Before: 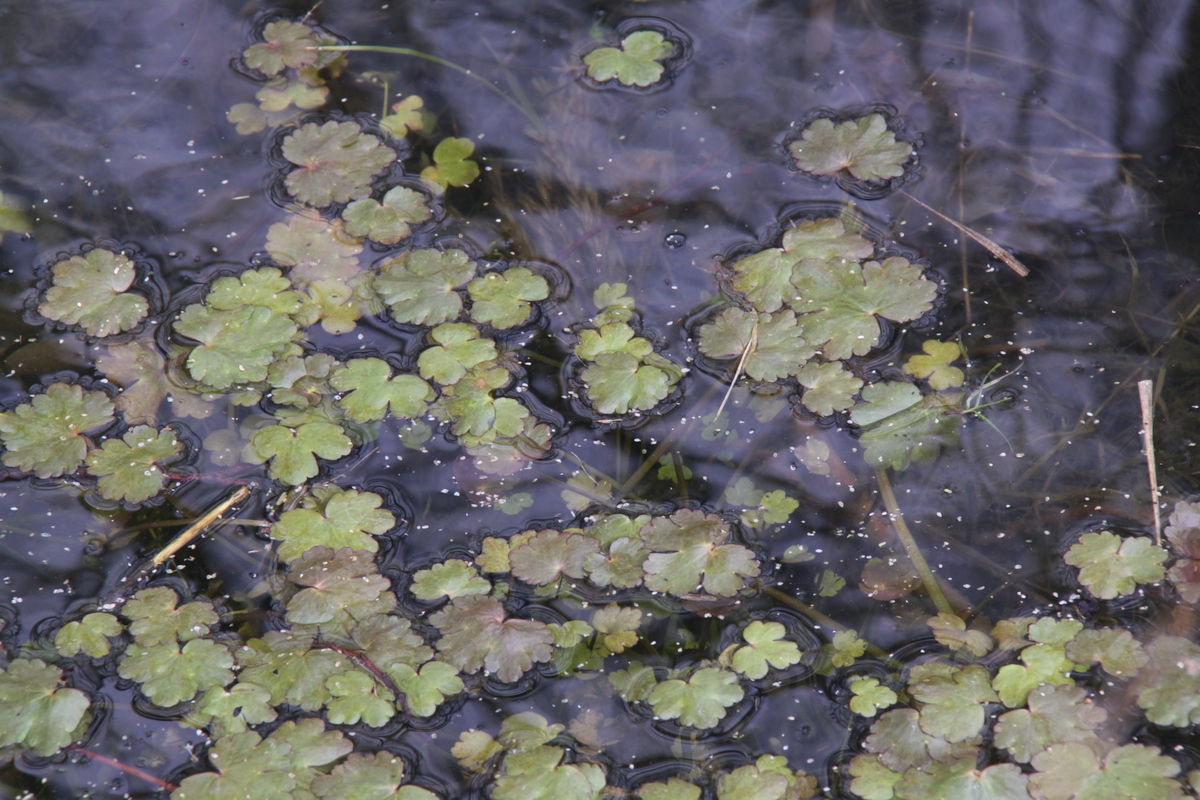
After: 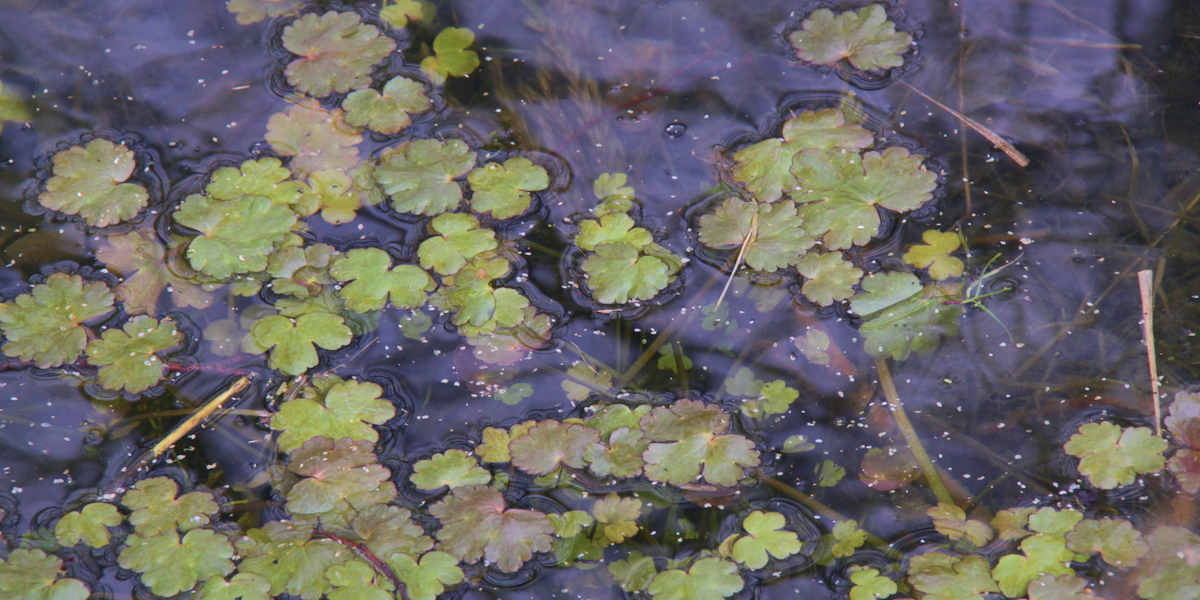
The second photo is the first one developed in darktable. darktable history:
crop: top 13.819%, bottom 11.169%
shadows and highlights: shadows 40, highlights -60
tone equalizer: on, module defaults
velvia: strength 45%
